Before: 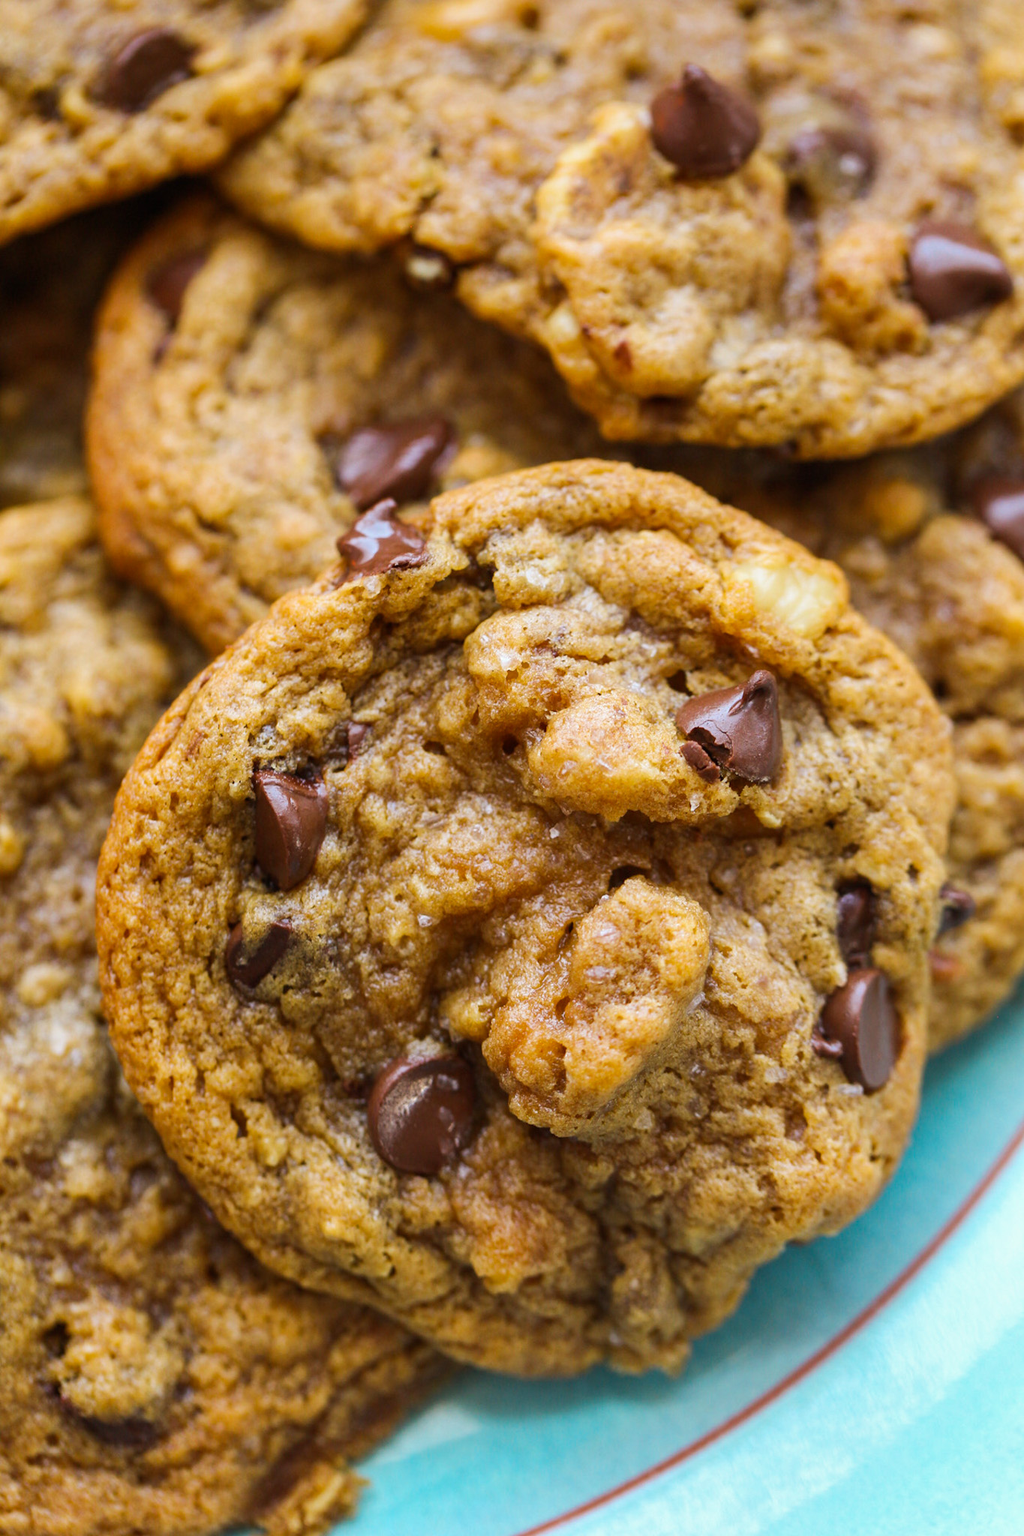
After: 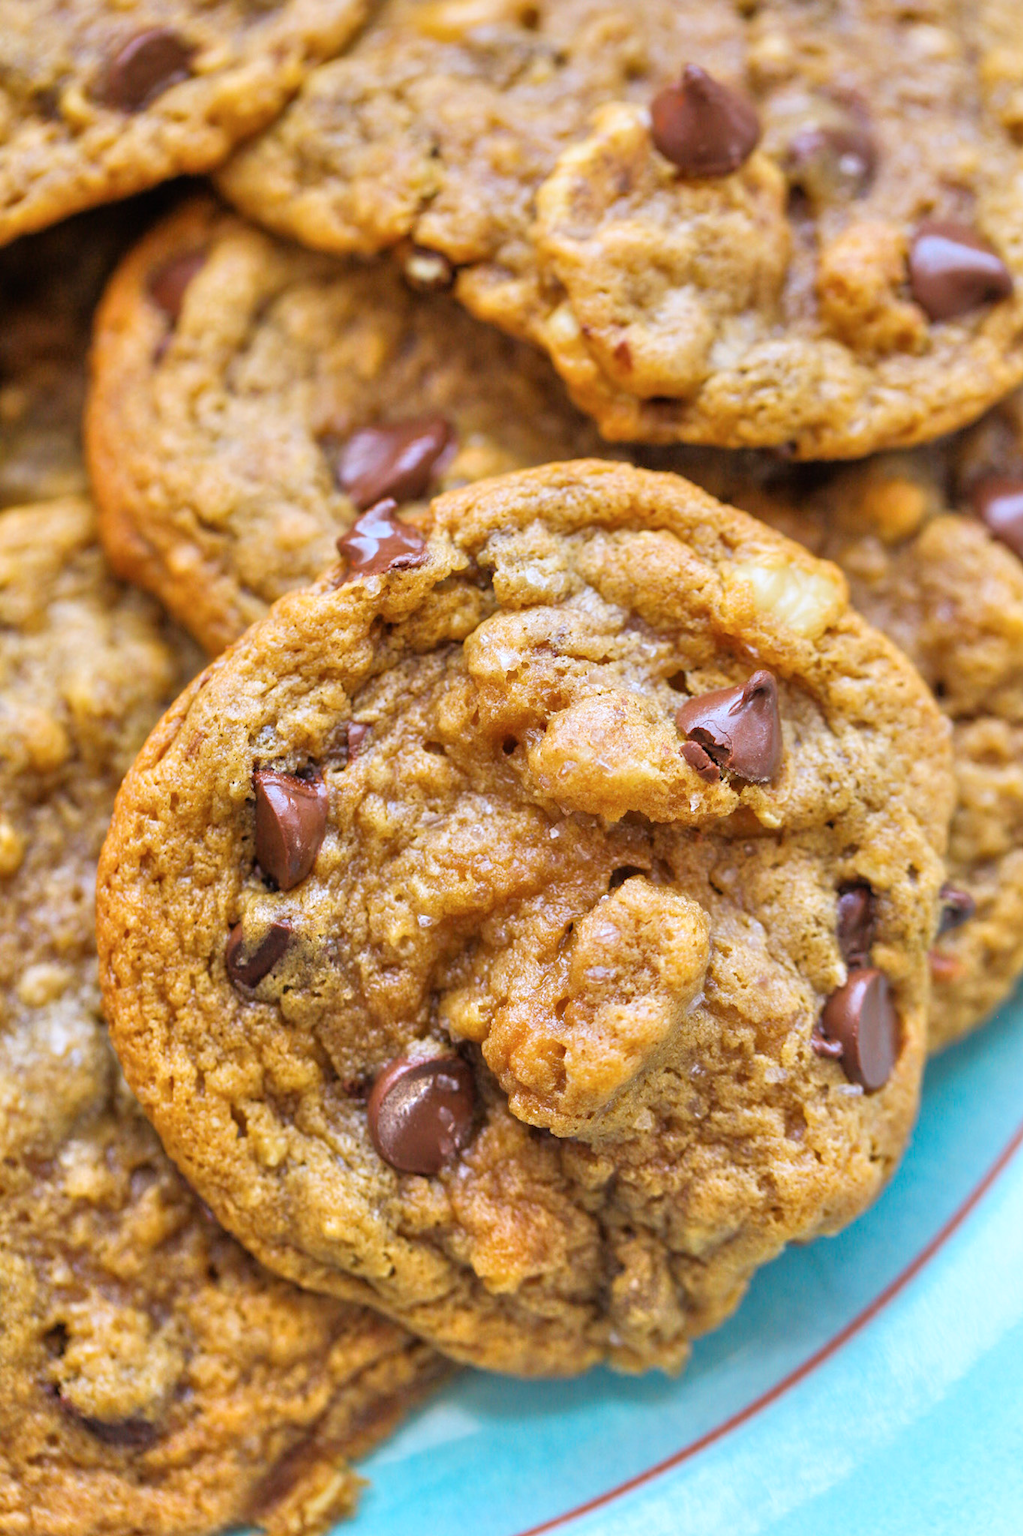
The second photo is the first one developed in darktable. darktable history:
color calibration: illuminant as shot in camera, x 0.358, y 0.373, temperature 4628.91 K
tone equalizer: -7 EV 0.15 EV, -6 EV 0.6 EV, -5 EV 1.15 EV, -4 EV 1.33 EV, -3 EV 1.15 EV, -2 EV 0.6 EV, -1 EV 0.15 EV, mask exposure compensation -0.5 EV
